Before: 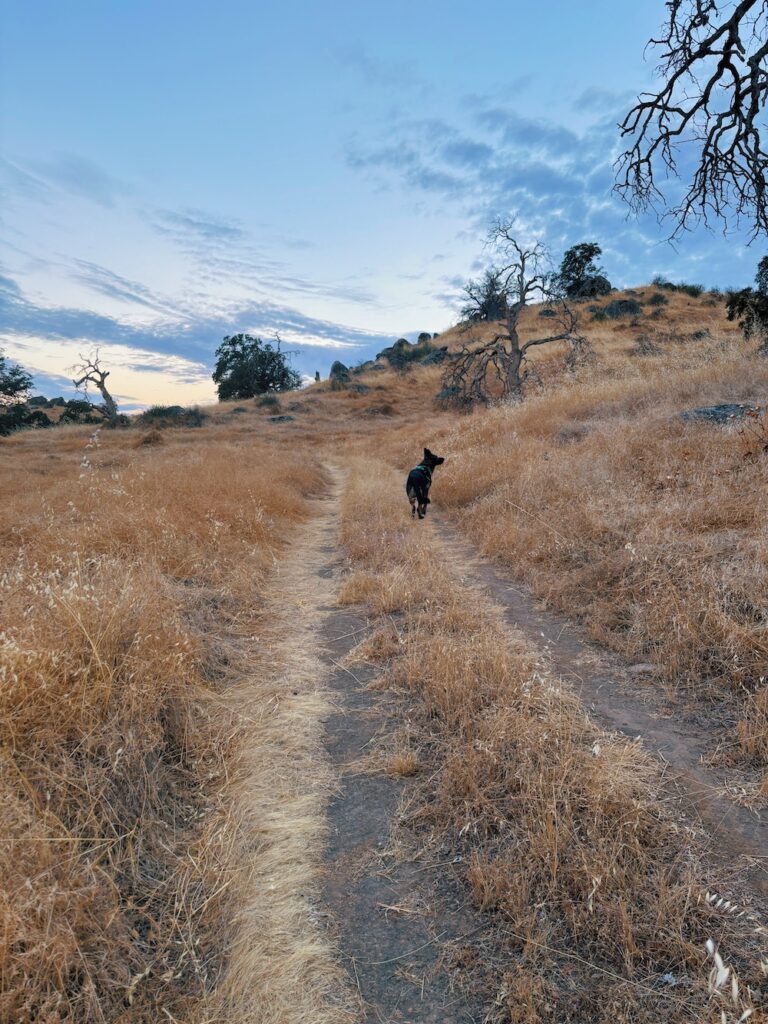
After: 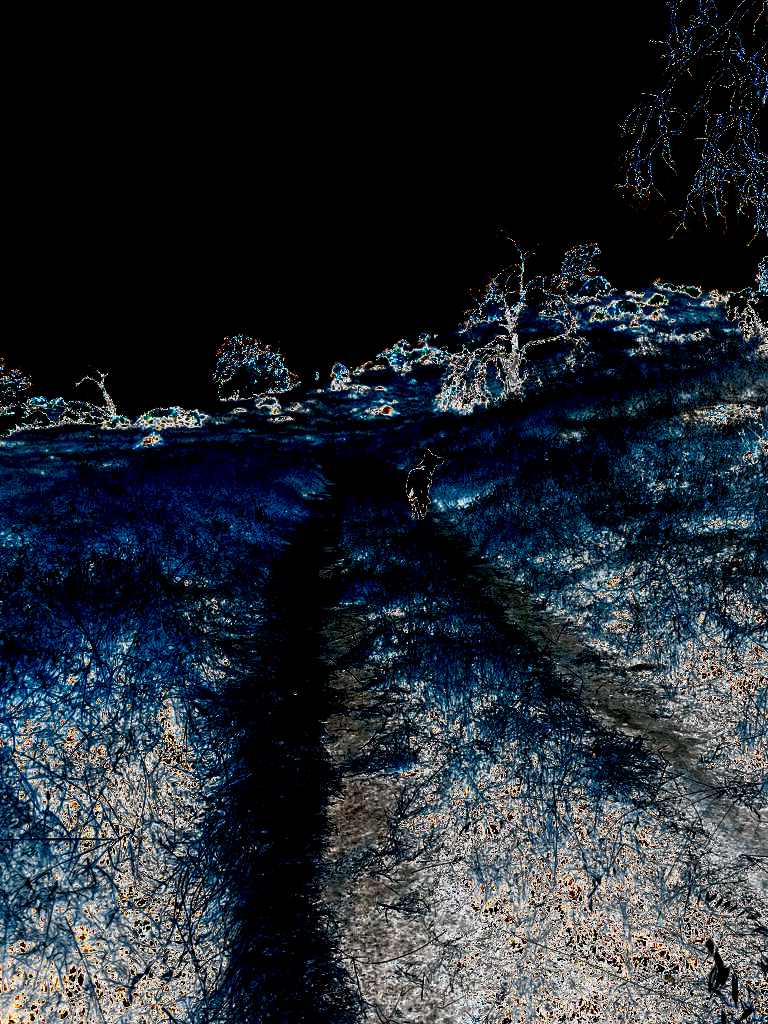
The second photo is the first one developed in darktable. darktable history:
color balance rgb: shadows lift › luminance -7.873%, shadows lift › chroma 2.204%, shadows lift › hue 166.54°, power › chroma 0.699%, power › hue 60°, perceptual saturation grading › global saturation -0.541%, global vibrance 9.855%, contrast 15.531%, saturation formula JzAzBz (2021)
shadows and highlights: shadows 39.28, highlights -53.14, low approximation 0.01, soften with gaussian
exposure: black level correction 0, exposure 3.904 EV, compensate highlight preservation false
